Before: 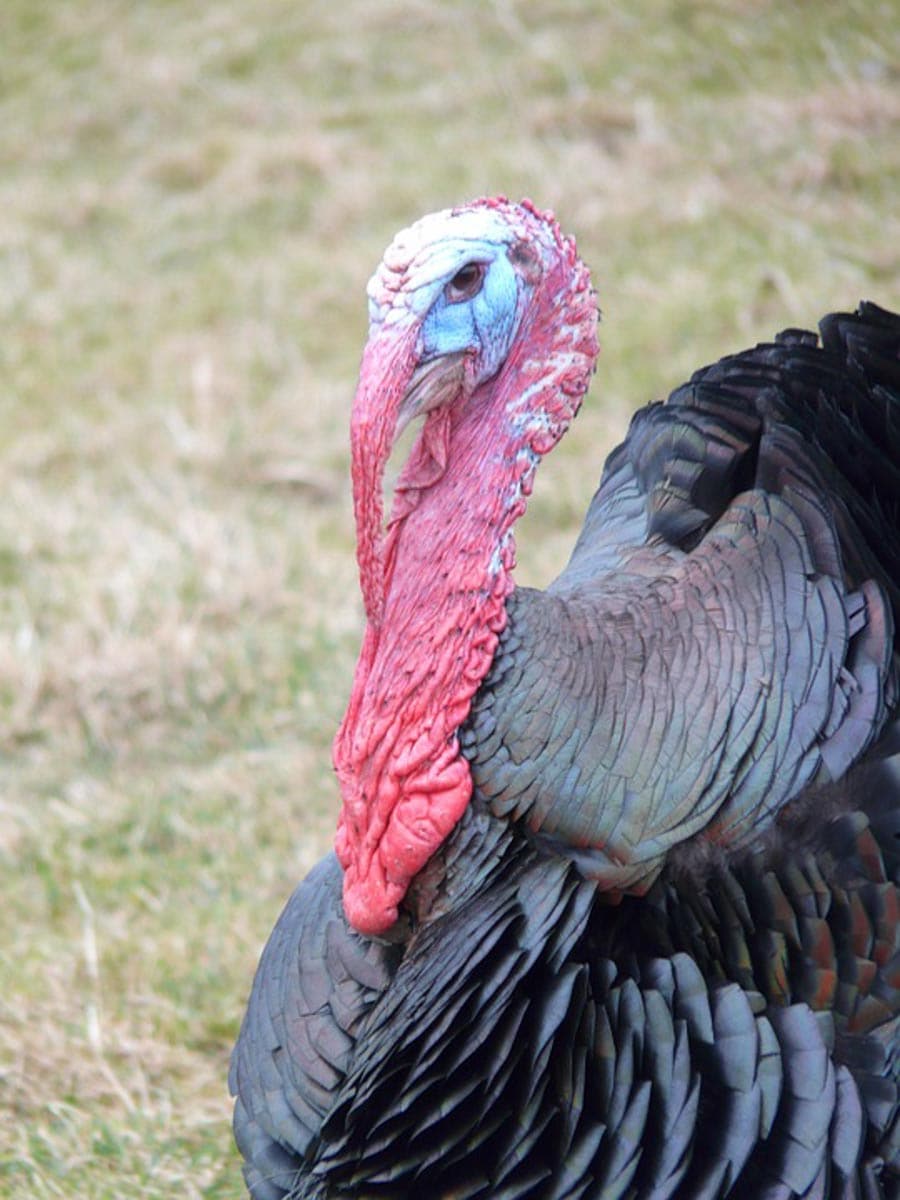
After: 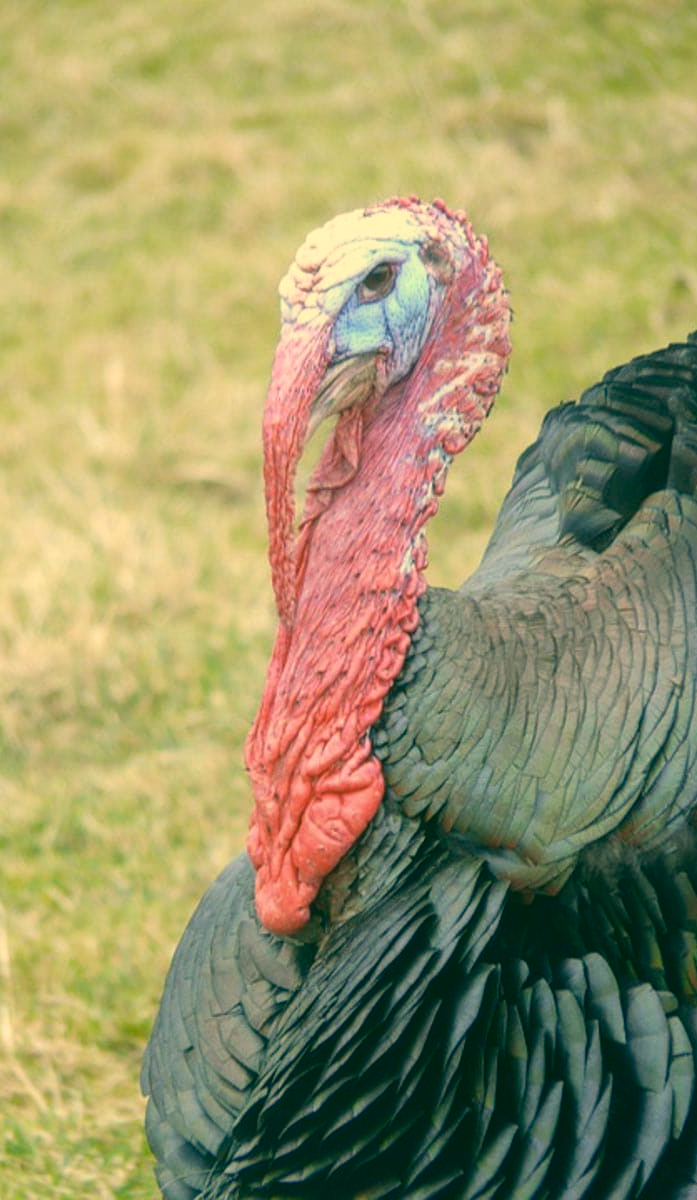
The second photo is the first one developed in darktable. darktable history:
color correction: highlights a* 5.62, highlights b* 33.57, shadows a* -25.86, shadows b* 4.02
local contrast: highlights 48%, shadows 0%, detail 100%
crop: left 9.88%, right 12.664%
